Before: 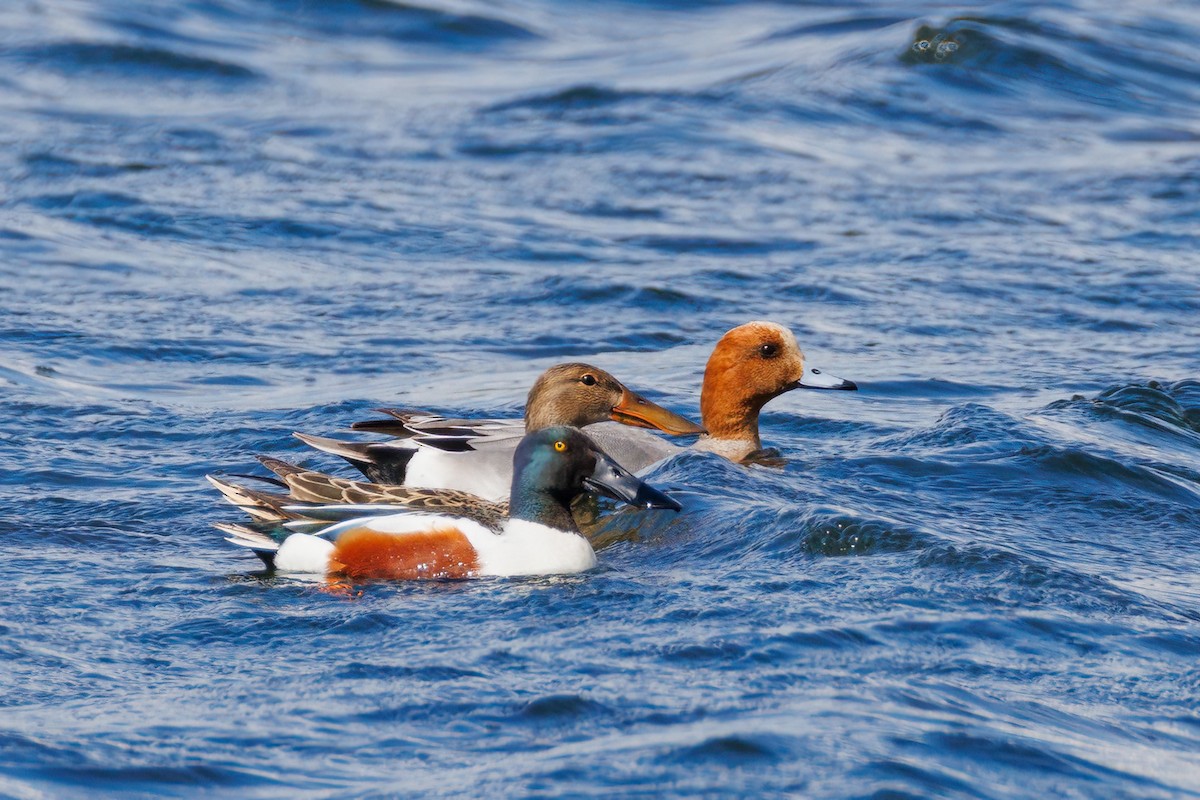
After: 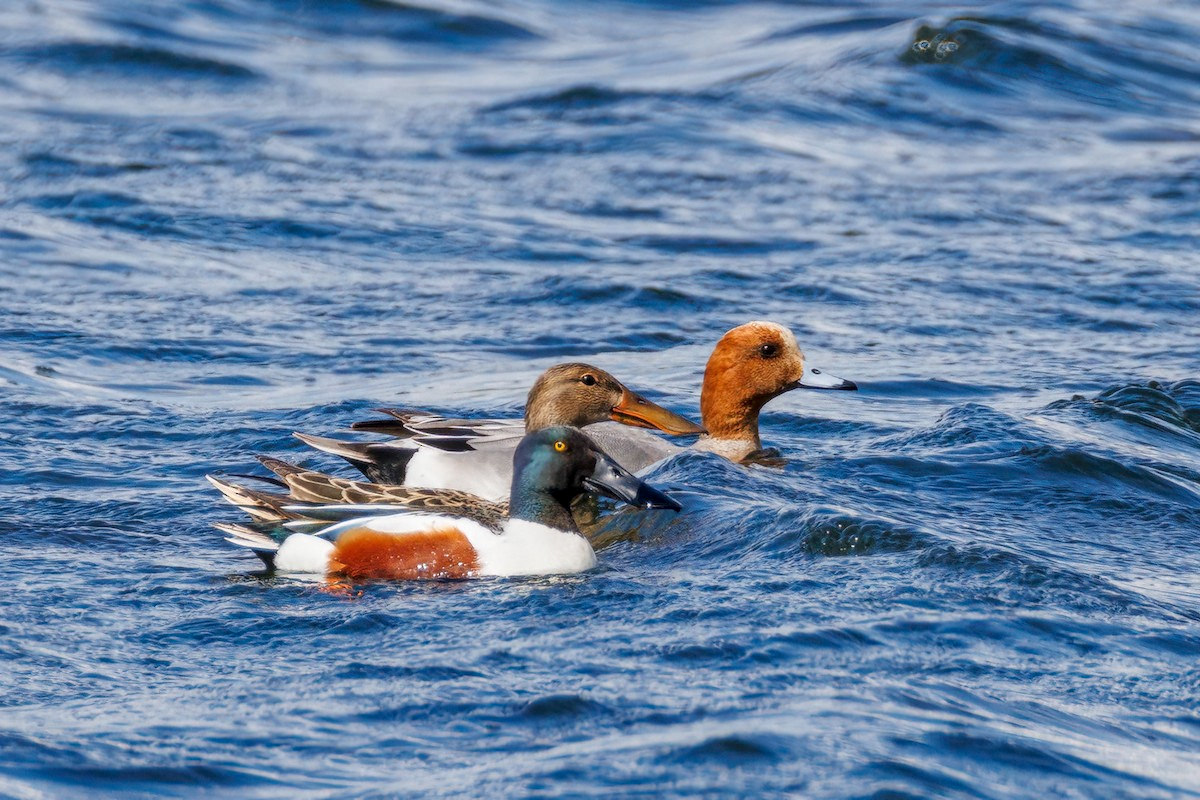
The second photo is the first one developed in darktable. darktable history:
exposure: exposure 0.014 EV, compensate highlight preservation false
local contrast: on, module defaults
